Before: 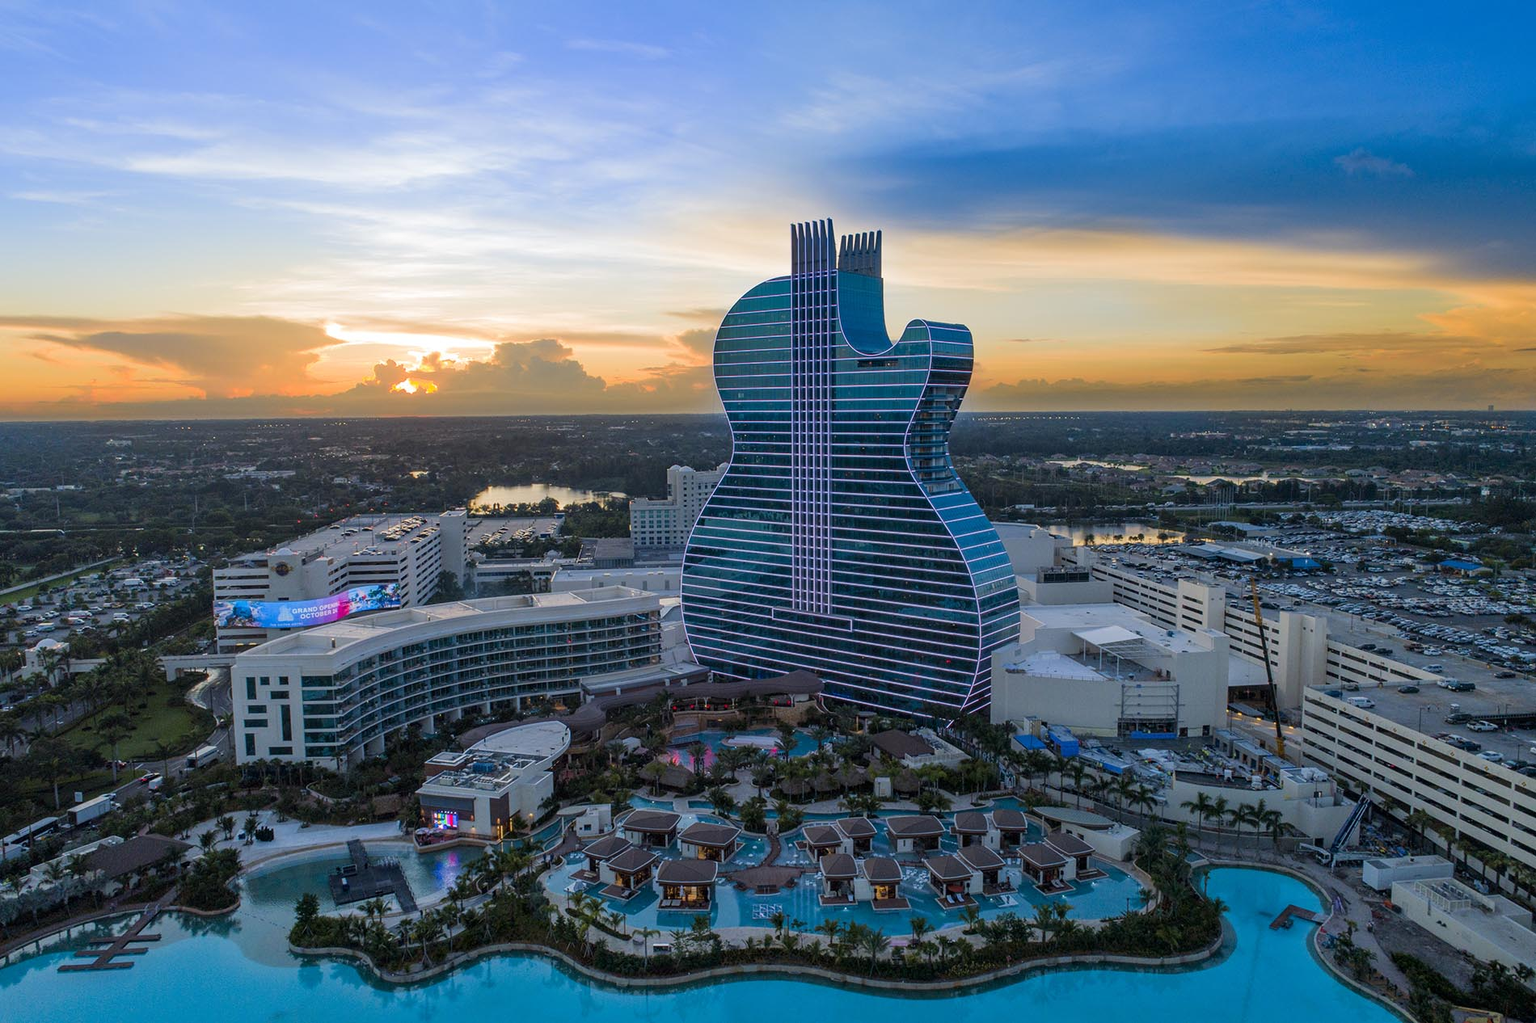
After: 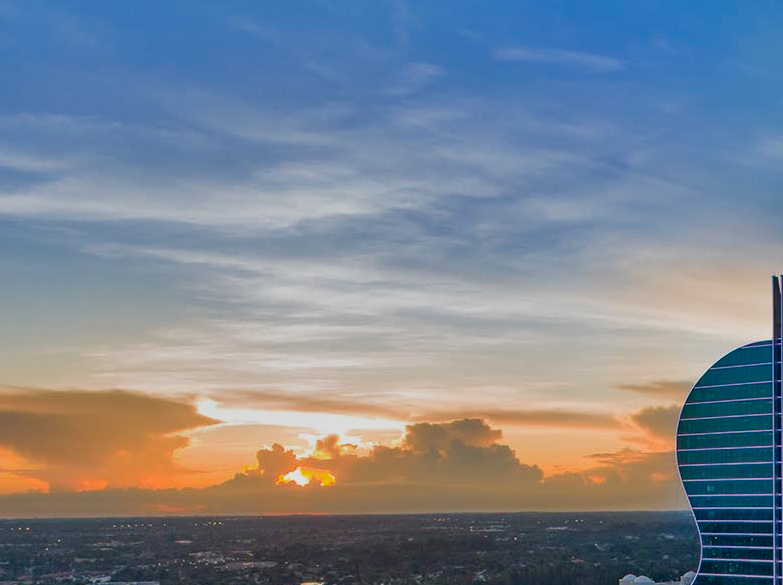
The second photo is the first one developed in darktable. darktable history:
shadows and highlights: shadows 81.54, white point adjustment -9.24, highlights -61.51, highlights color adjustment 0.191%, soften with gaussian
crop and rotate: left 10.888%, top 0.105%, right 47.858%, bottom 53.611%
